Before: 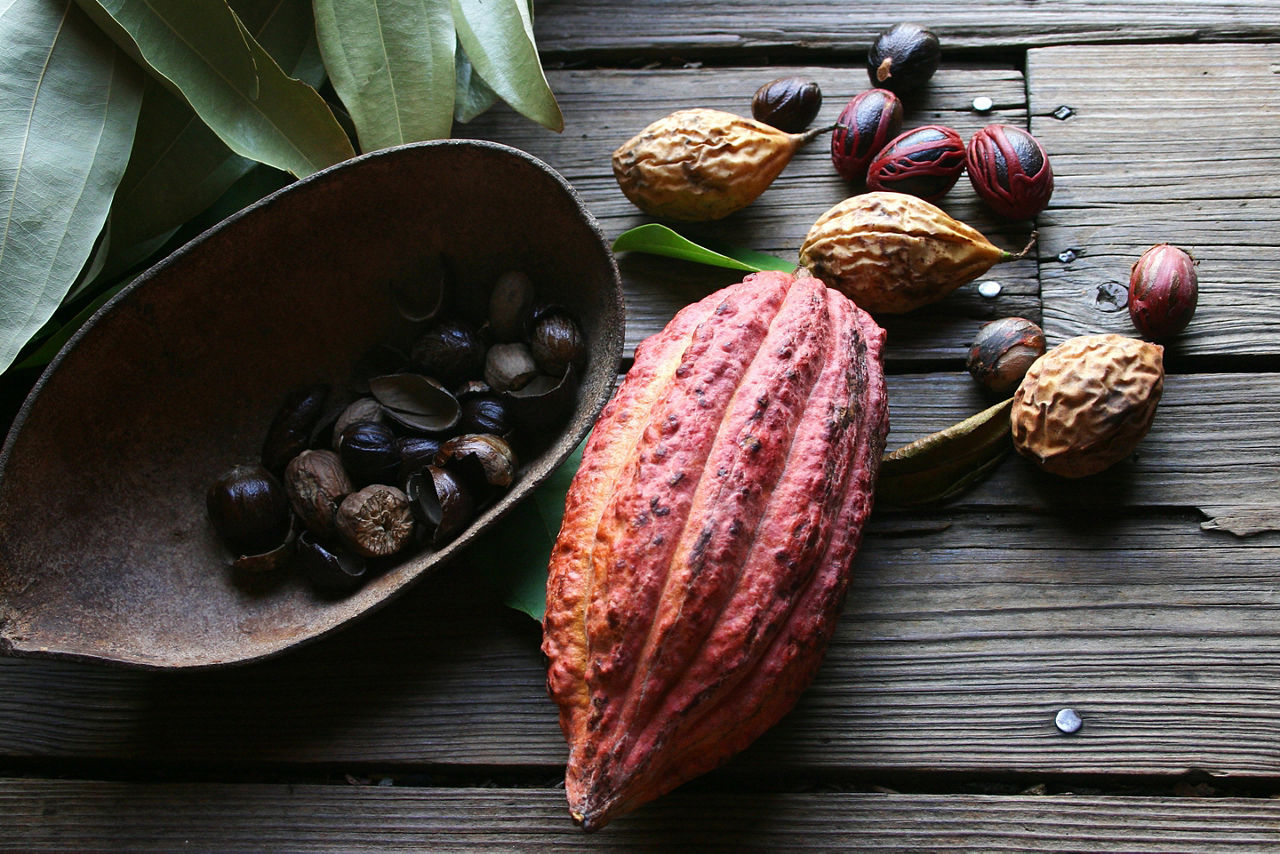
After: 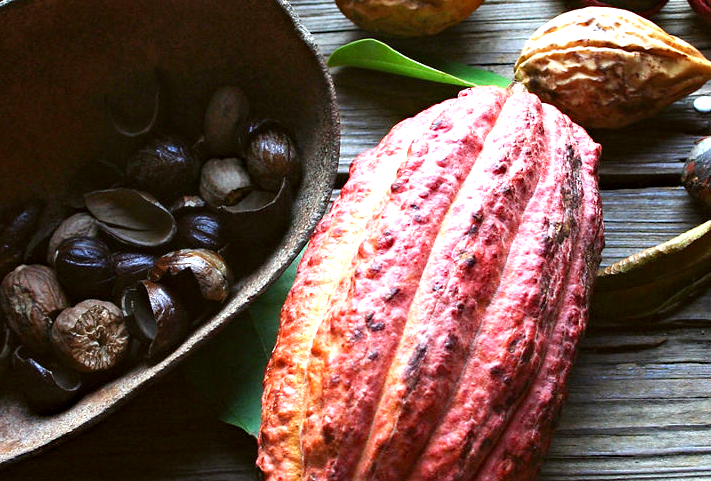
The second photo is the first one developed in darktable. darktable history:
crop and rotate: left 22.267%, top 21.775%, right 22.123%, bottom 21.825%
haze removal: compatibility mode true, adaptive false
exposure: exposure 0.923 EV, compensate highlight preservation false
color correction: highlights a* -5.08, highlights b* -4.26, shadows a* 3.95, shadows b* 4.36
